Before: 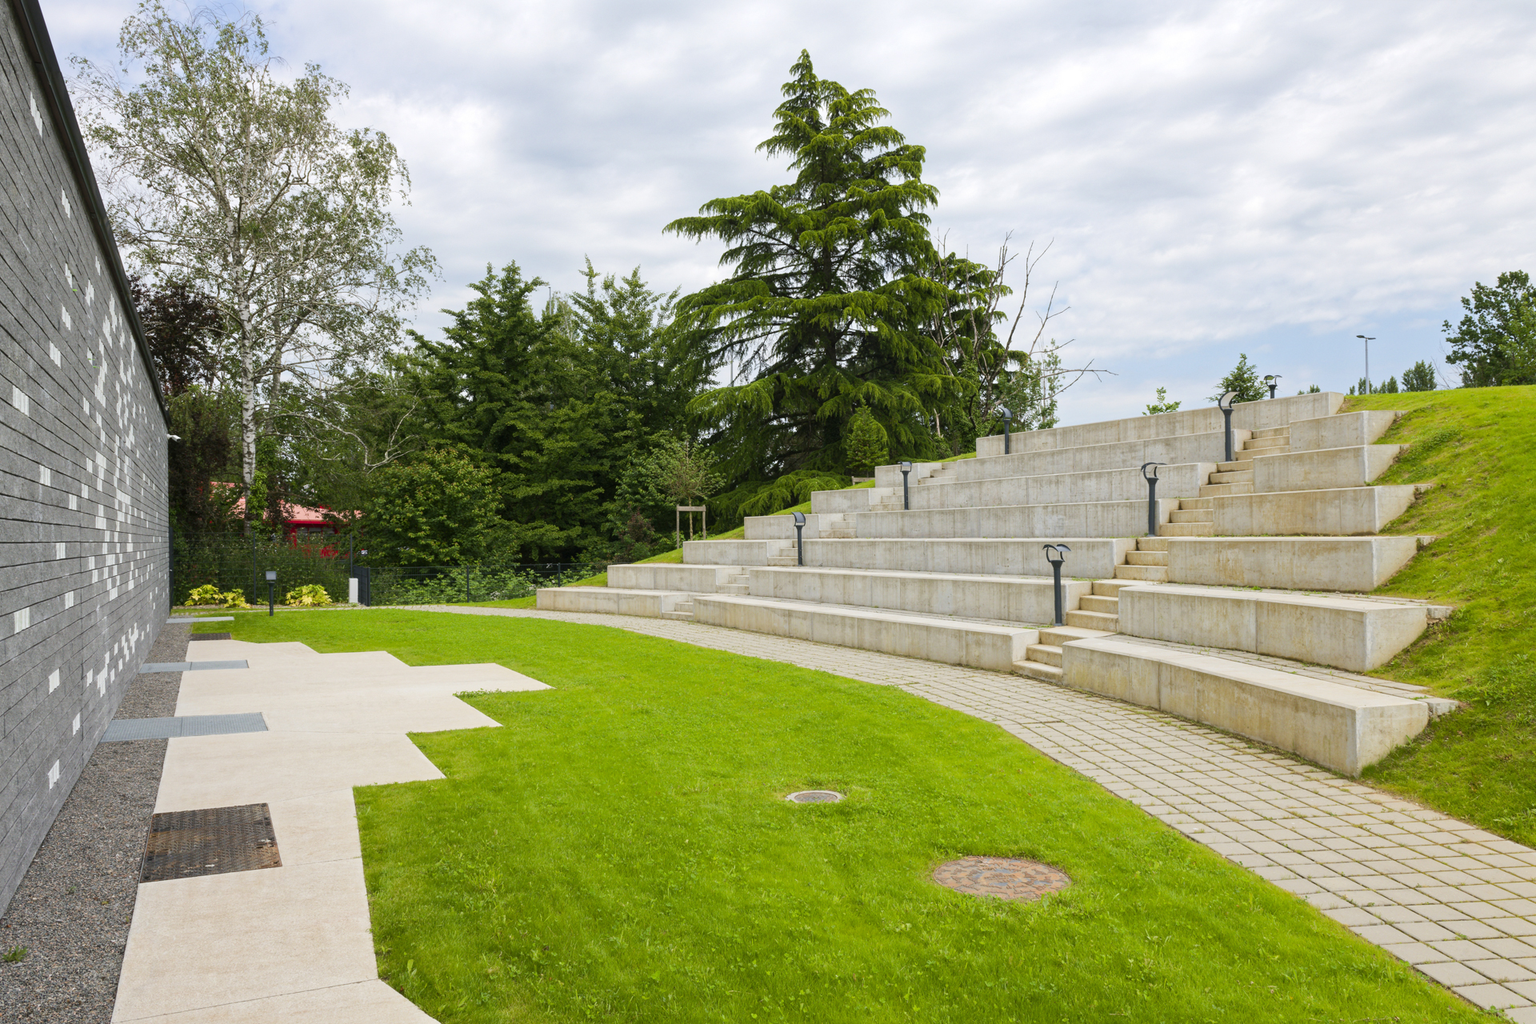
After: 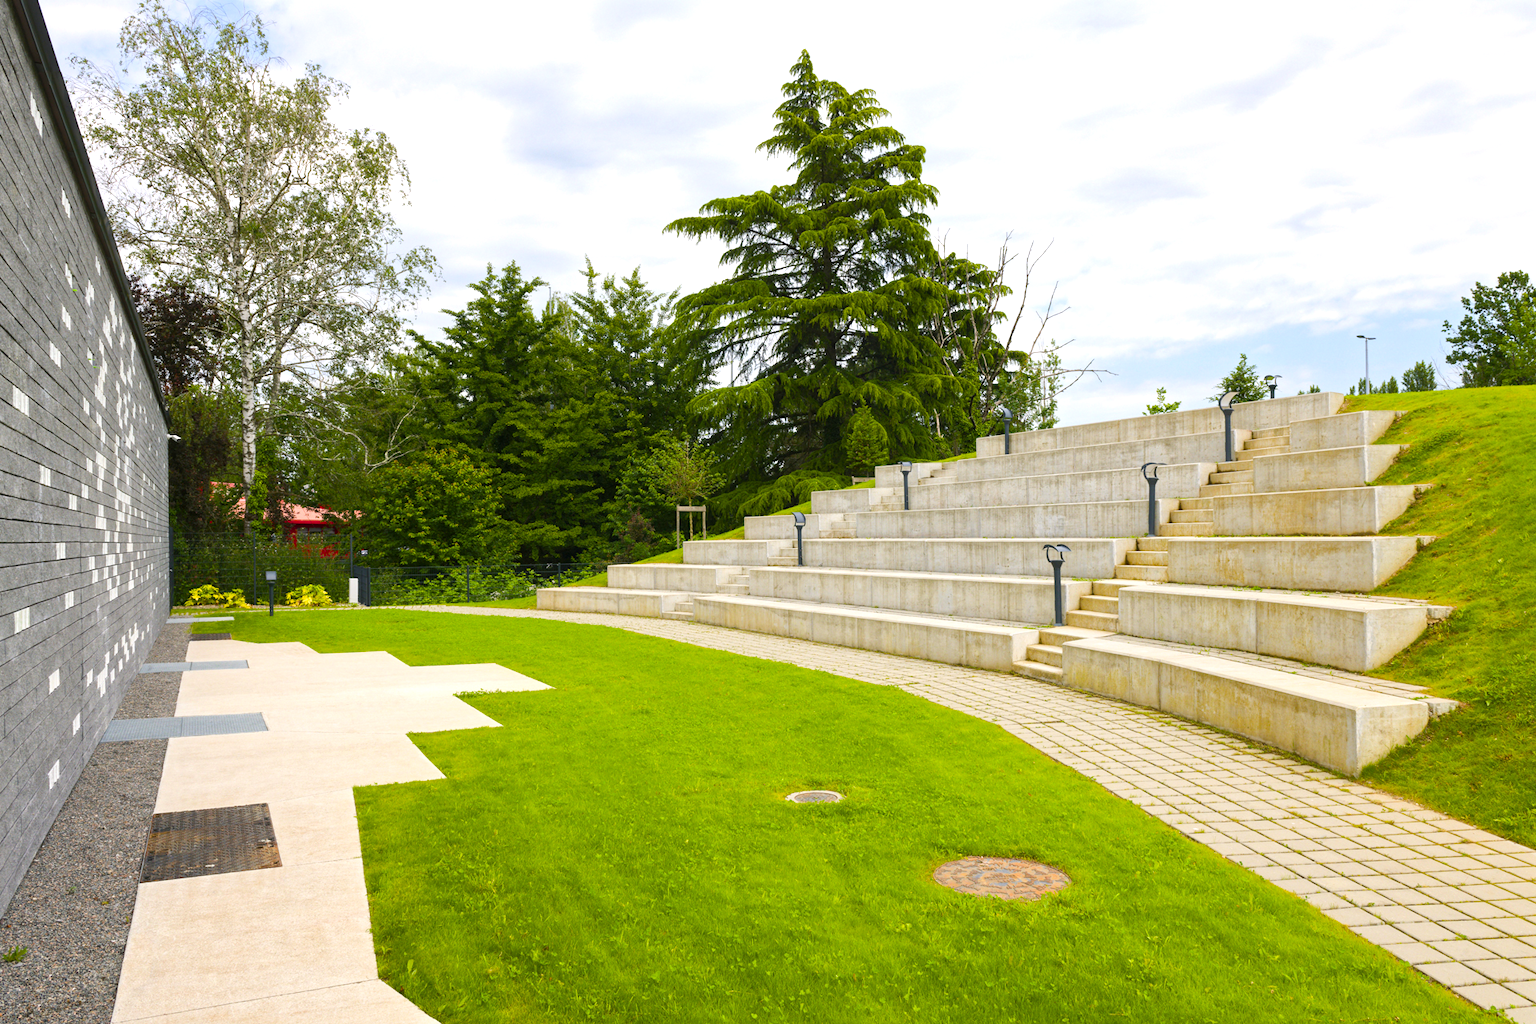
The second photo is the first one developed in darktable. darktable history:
color balance rgb: highlights gain › chroma 0.62%, highlights gain › hue 55.48°, perceptual saturation grading › global saturation 41.762%, perceptual brilliance grading › global brilliance 10.323%
